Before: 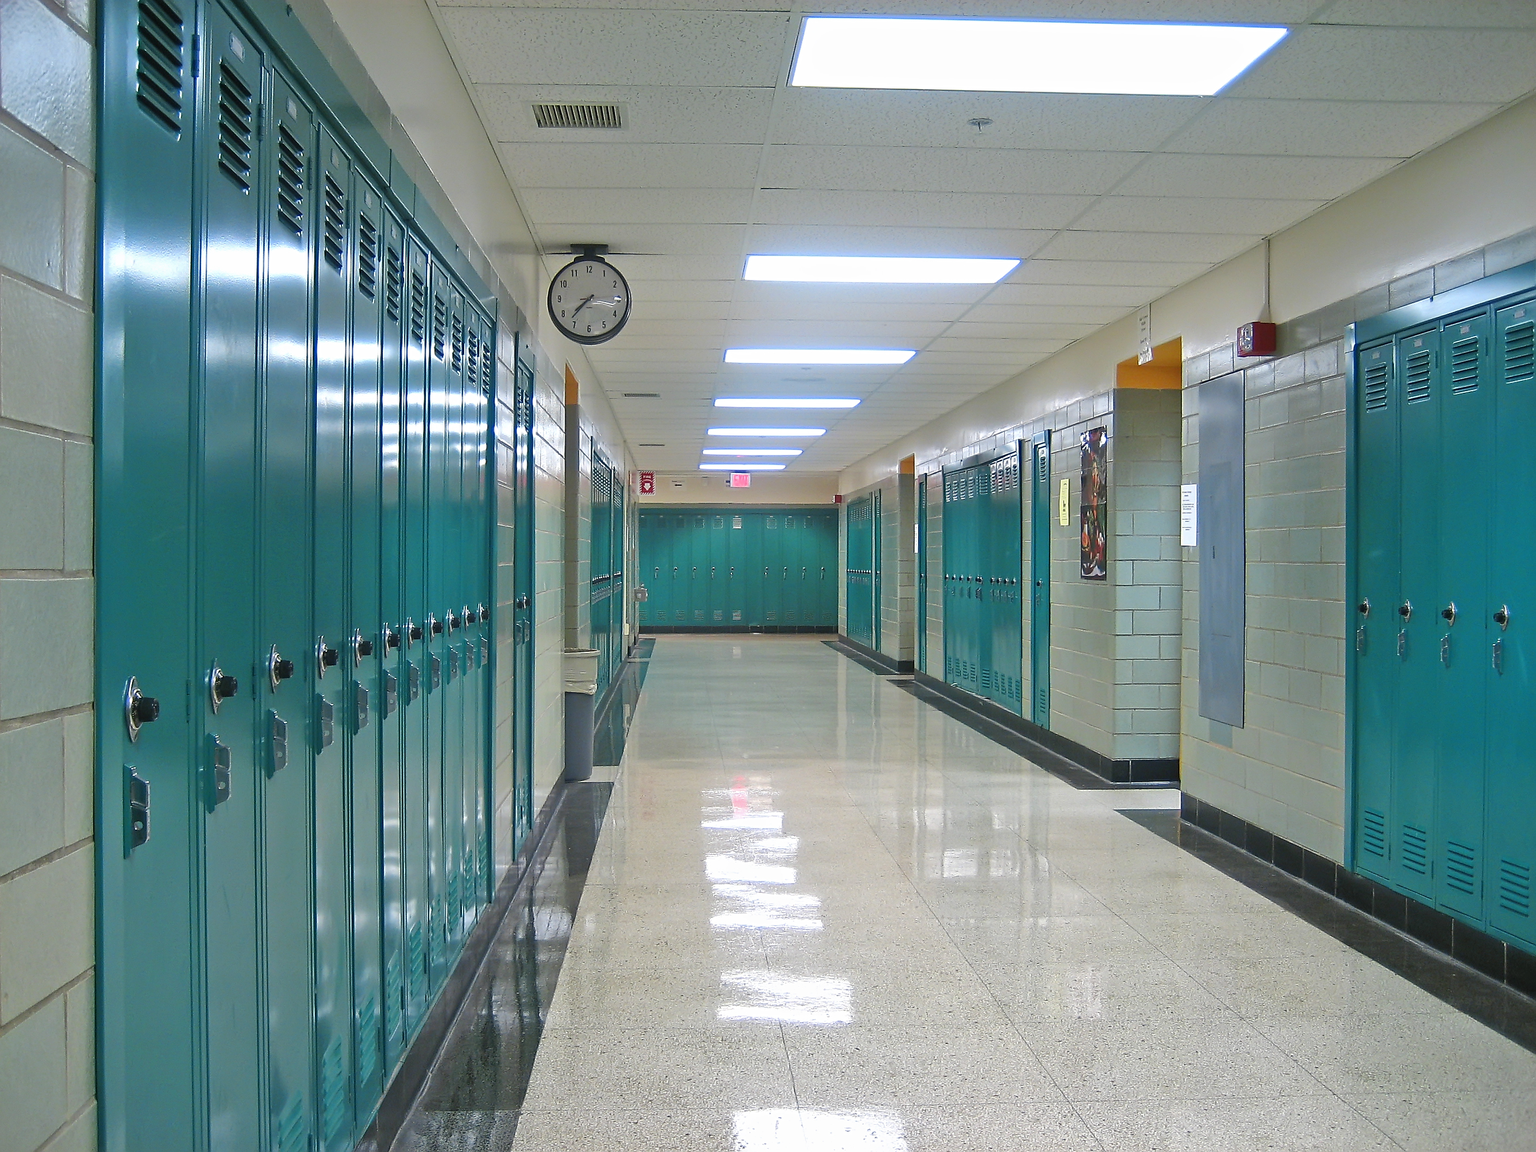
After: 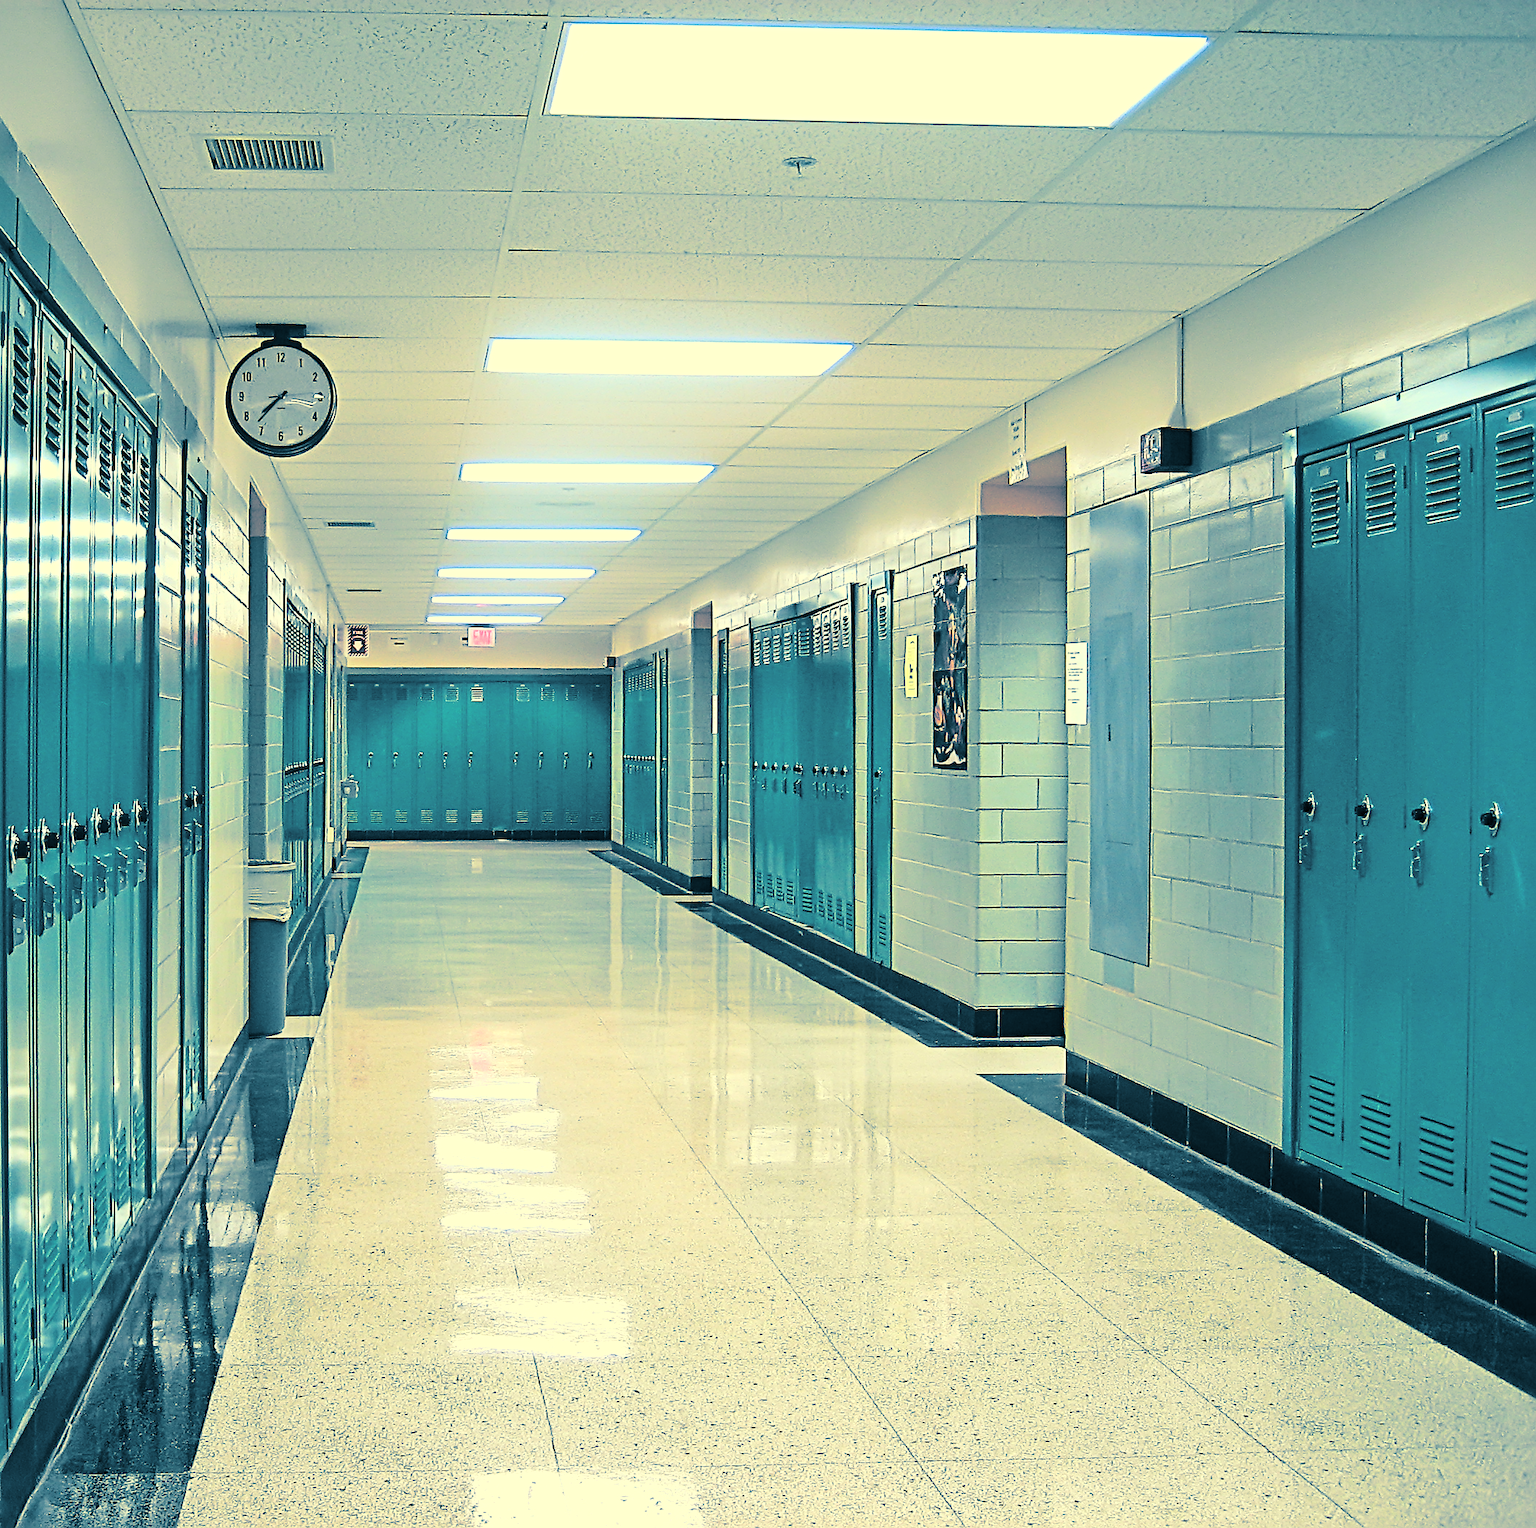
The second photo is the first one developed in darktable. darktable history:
color balance: mode lift, gamma, gain (sRGB), lift [1, 0.69, 1, 1], gamma [1, 1.482, 1, 1], gain [1, 1, 1, 0.802]
split-toning: shadows › hue 212.4°, balance -70
base curve: curves: ch0 [(0, 0) (0.028, 0.03) (0.121, 0.232) (0.46, 0.748) (0.859, 0.968) (1, 1)]
crop and rotate: left 24.6%
sharpen: radius 4.883
